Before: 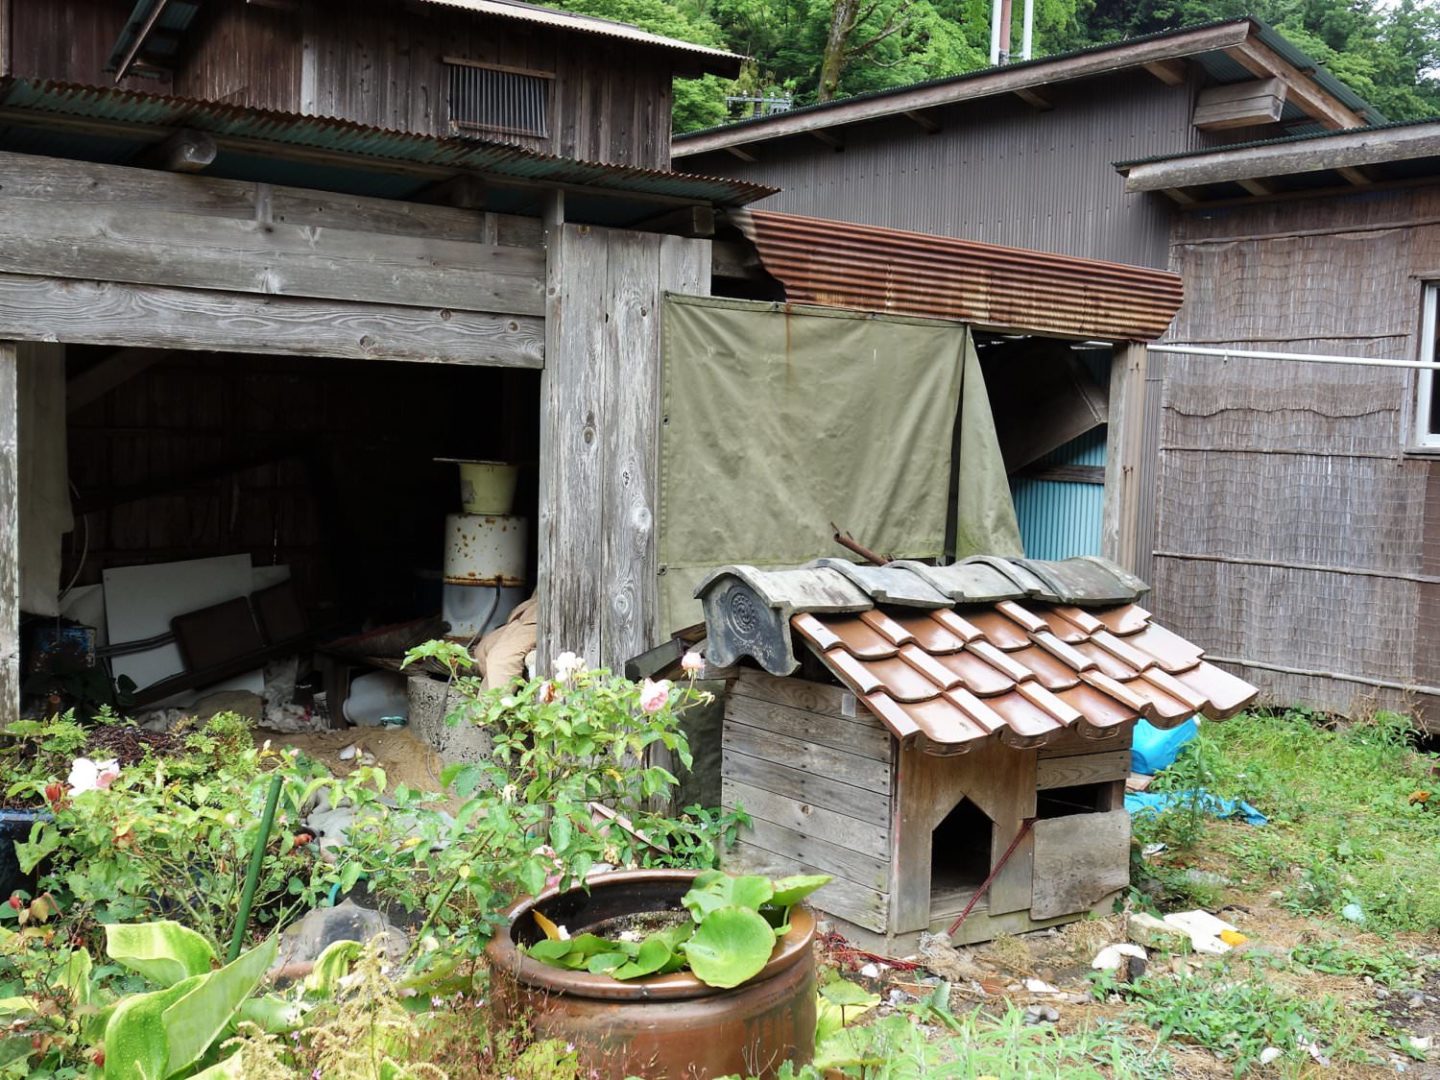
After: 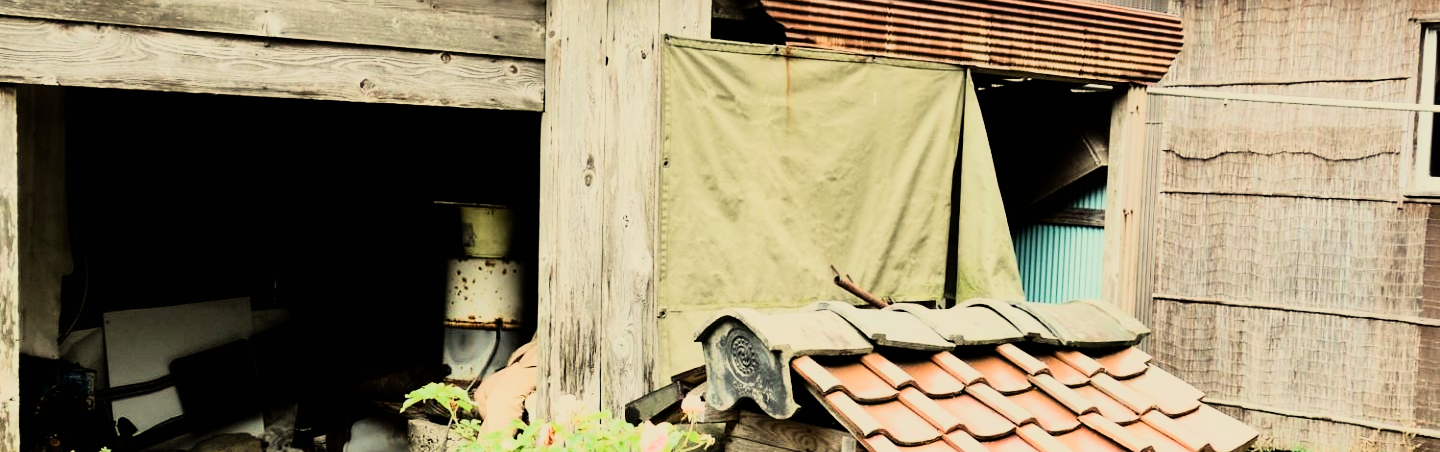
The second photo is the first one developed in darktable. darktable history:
sigmoid: contrast 1.22, skew 0.65
rgb curve: curves: ch0 [(0, 0) (0.21, 0.15) (0.24, 0.21) (0.5, 0.75) (0.75, 0.96) (0.89, 0.99) (1, 1)]; ch1 [(0, 0.02) (0.21, 0.13) (0.25, 0.2) (0.5, 0.67) (0.75, 0.9) (0.89, 0.97) (1, 1)]; ch2 [(0, 0.02) (0.21, 0.13) (0.25, 0.2) (0.5, 0.67) (0.75, 0.9) (0.89, 0.97) (1, 1)], compensate middle gray true
crop and rotate: top 23.84%, bottom 34.294%
white balance: red 1.08, blue 0.791
exposure: black level correction 0.006, exposure -0.226 EV, compensate highlight preservation false
